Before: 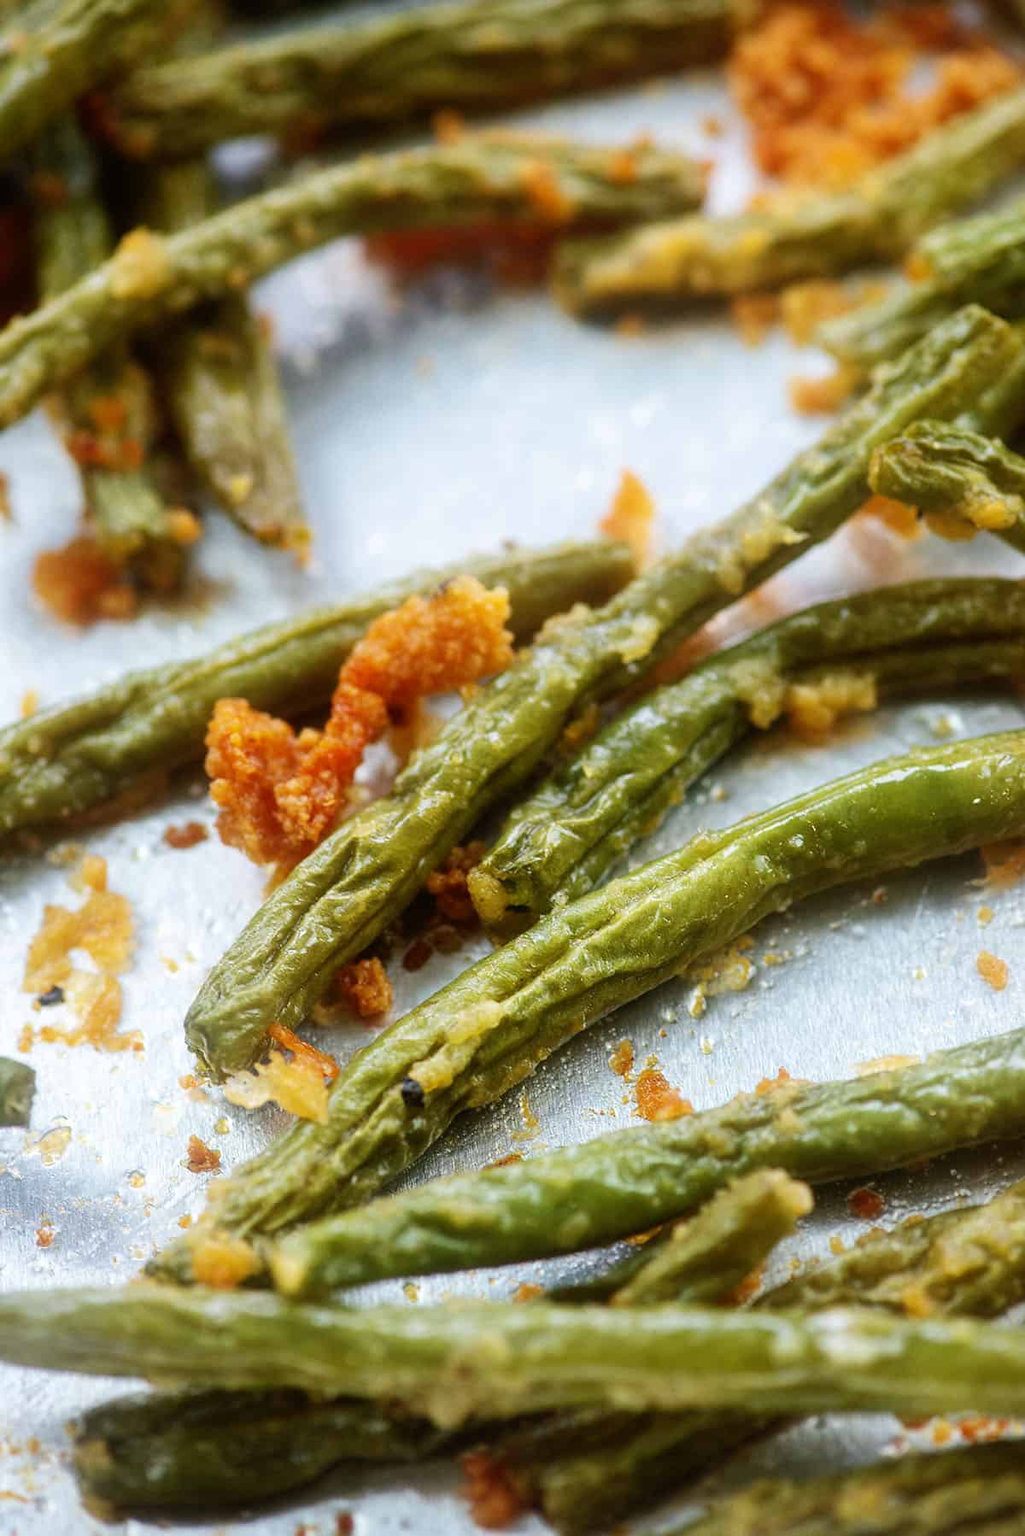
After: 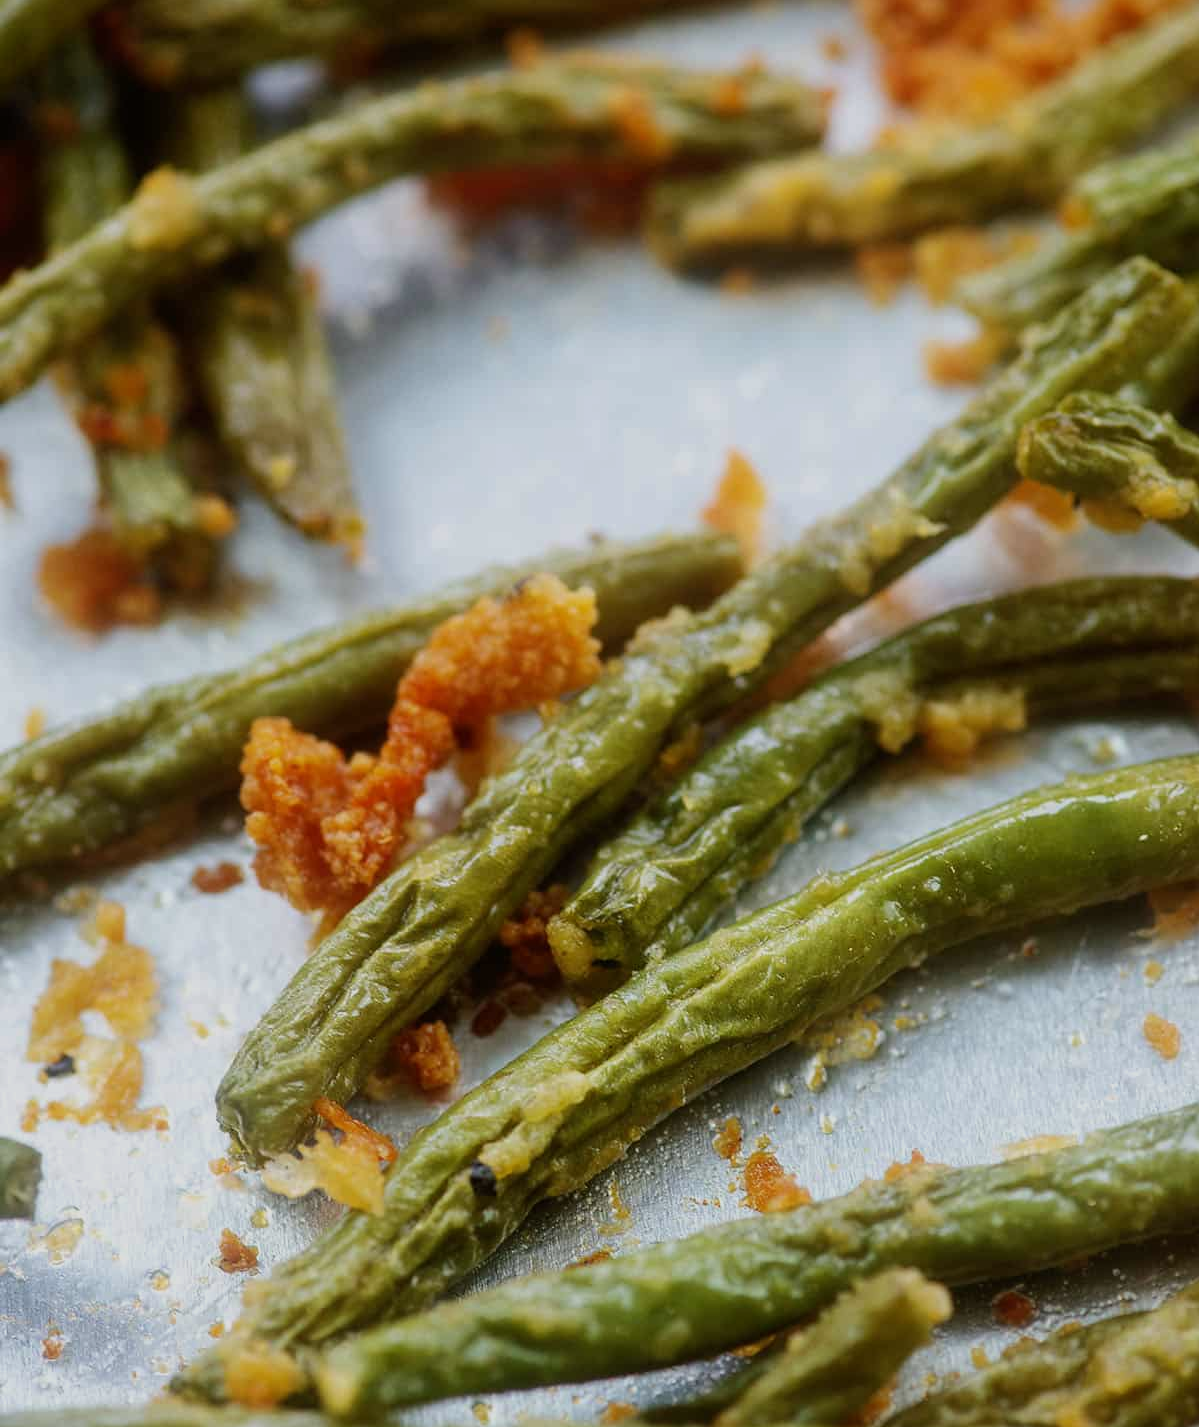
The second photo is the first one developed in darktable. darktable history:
exposure: exposure -0.462 EV, compensate highlight preservation false
crop and rotate: top 5.667%, bottom 14.937%
